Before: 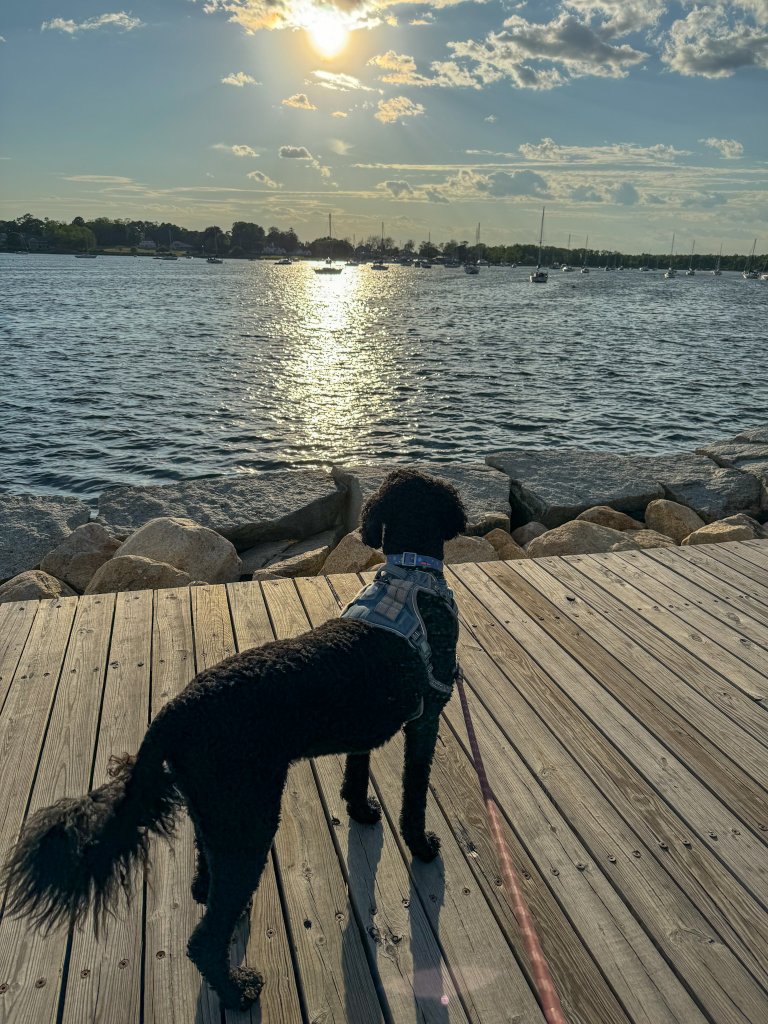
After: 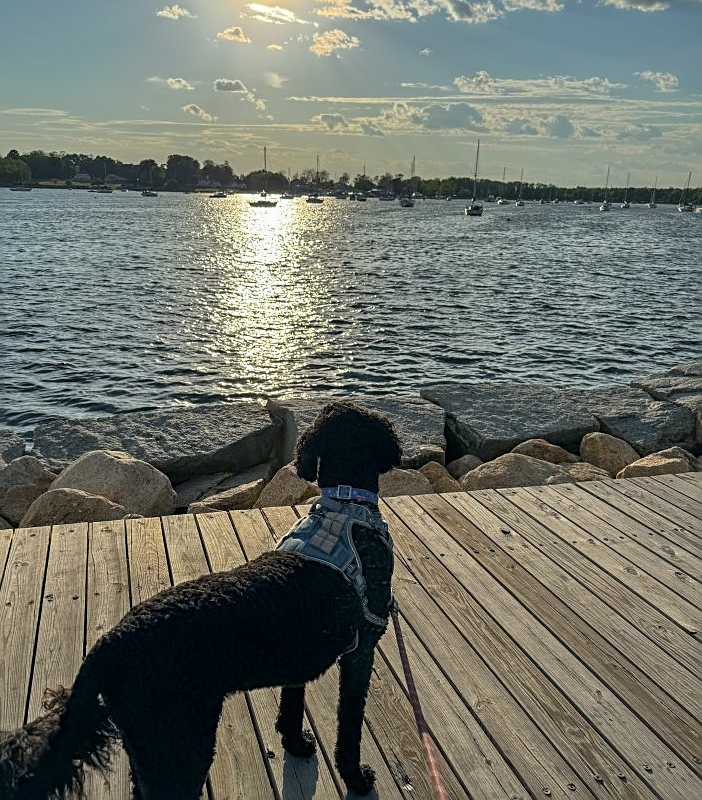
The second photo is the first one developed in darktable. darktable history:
sharpen: on, module defaults
crop: left 8.503%, top 6.566%, bottom 15.231%
